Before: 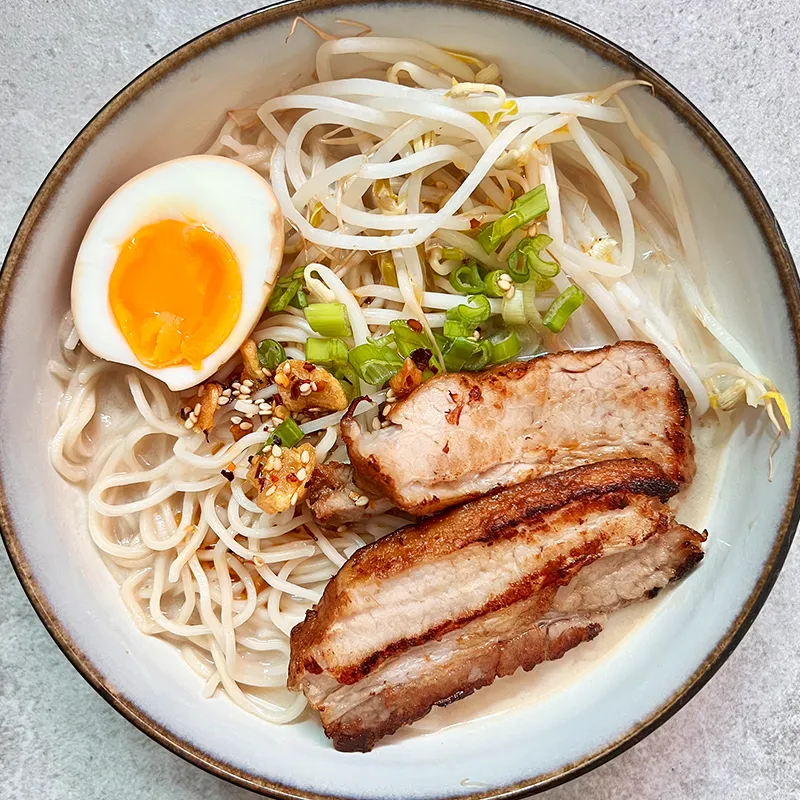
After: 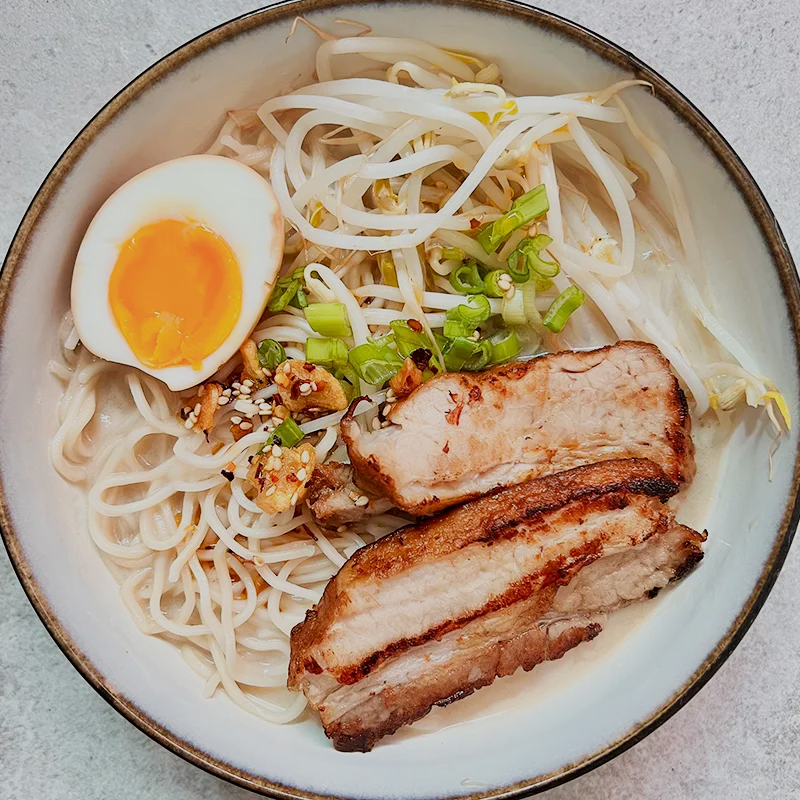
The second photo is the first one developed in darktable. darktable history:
filmic rgb: black relative exposure -8.46 EV, white relative exposure 4.68 EV, threshold 5.98 EV, hardness 3.84, enable highlight reconstruction true
